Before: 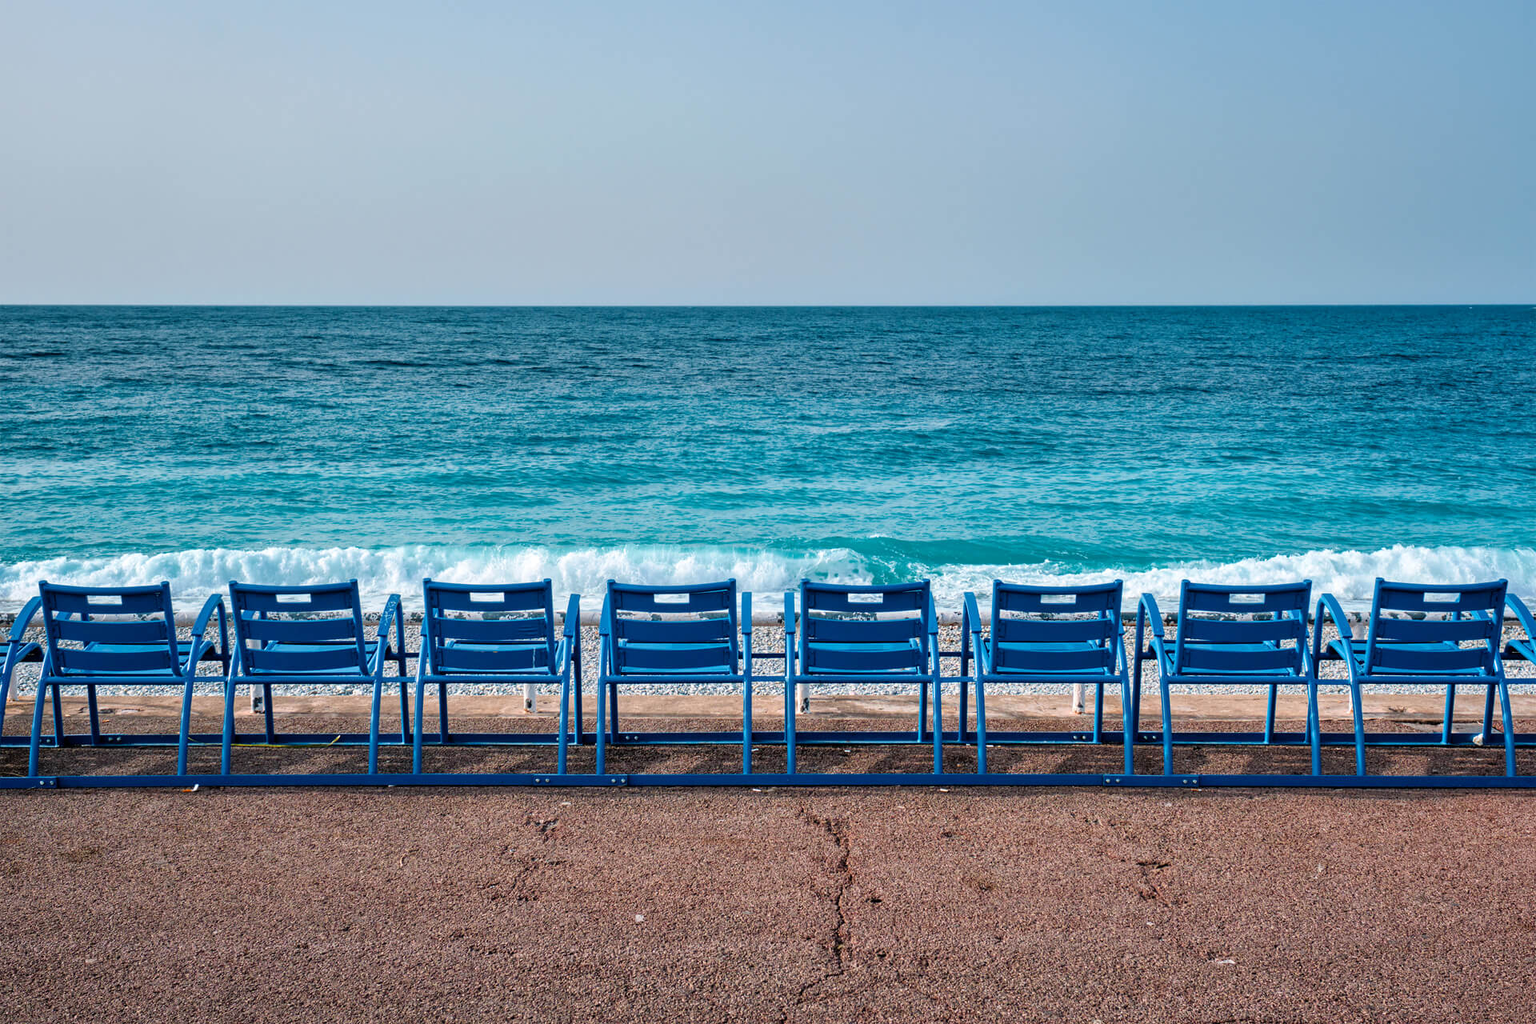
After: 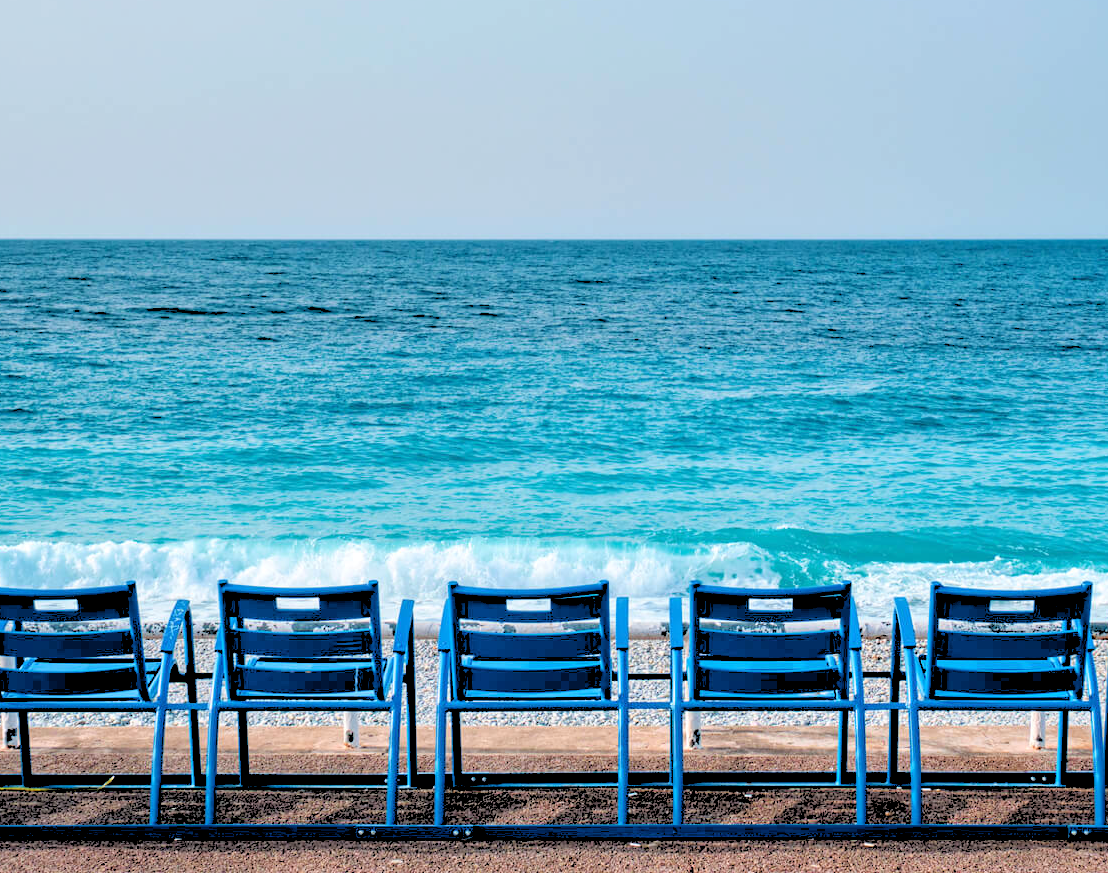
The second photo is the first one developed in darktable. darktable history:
crop: left 16.202%, top 11.208%, right 26.045%, bottom 20.557%
rgb levels: levels [[0.027, 0.429, 0.996], [0, 0.5, 1], [0, 0.5, 1]]
